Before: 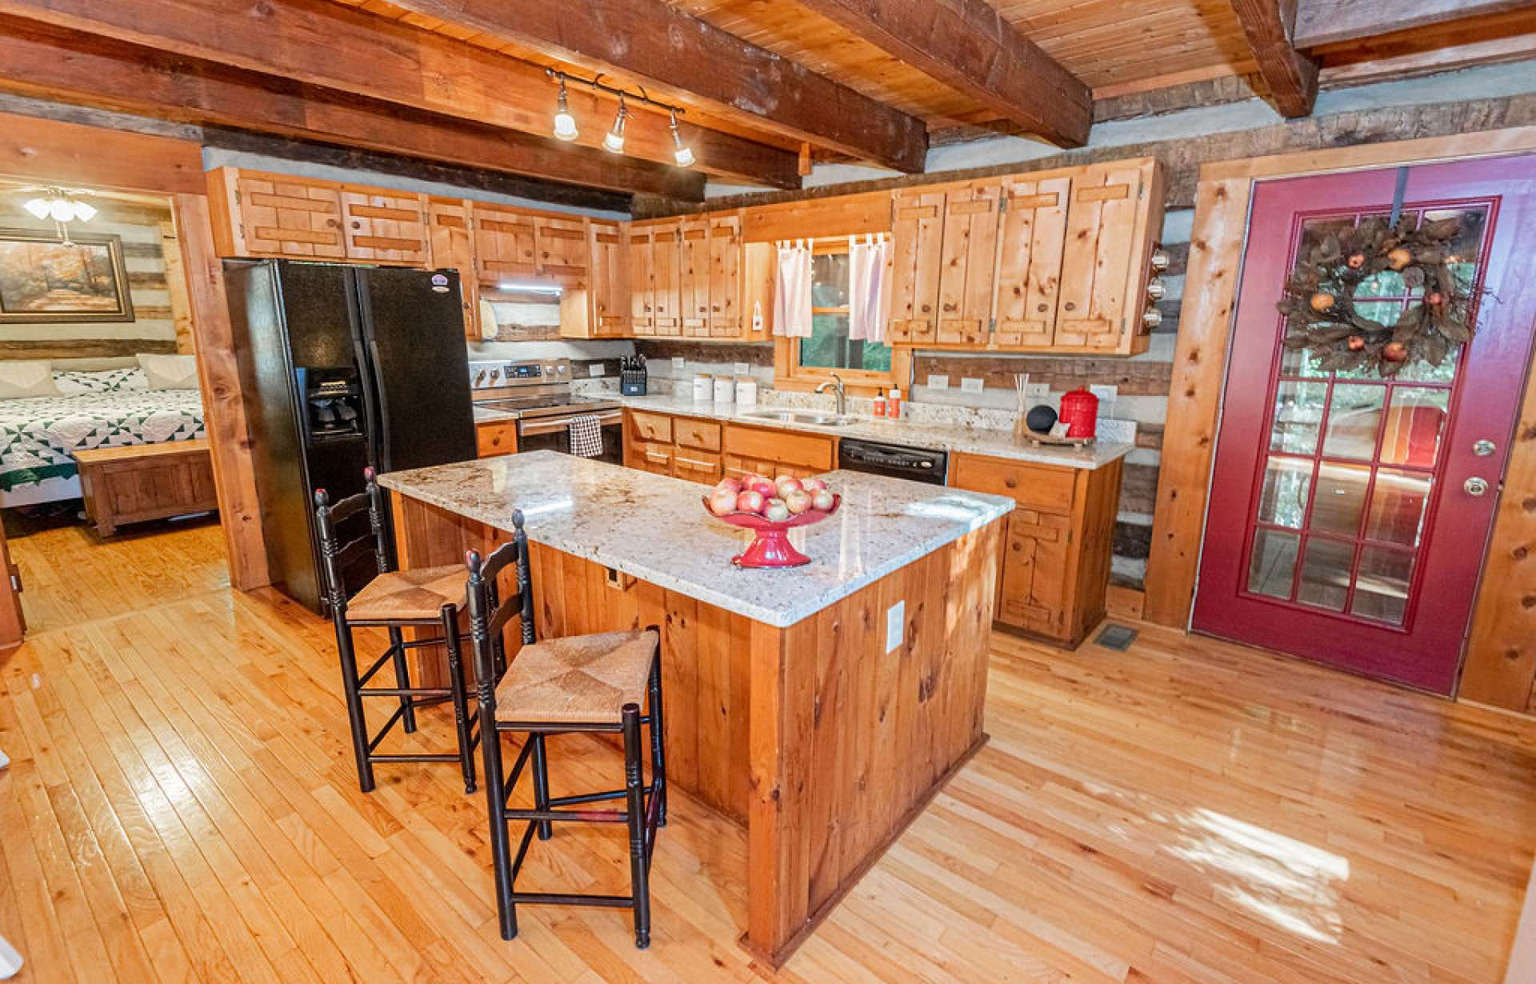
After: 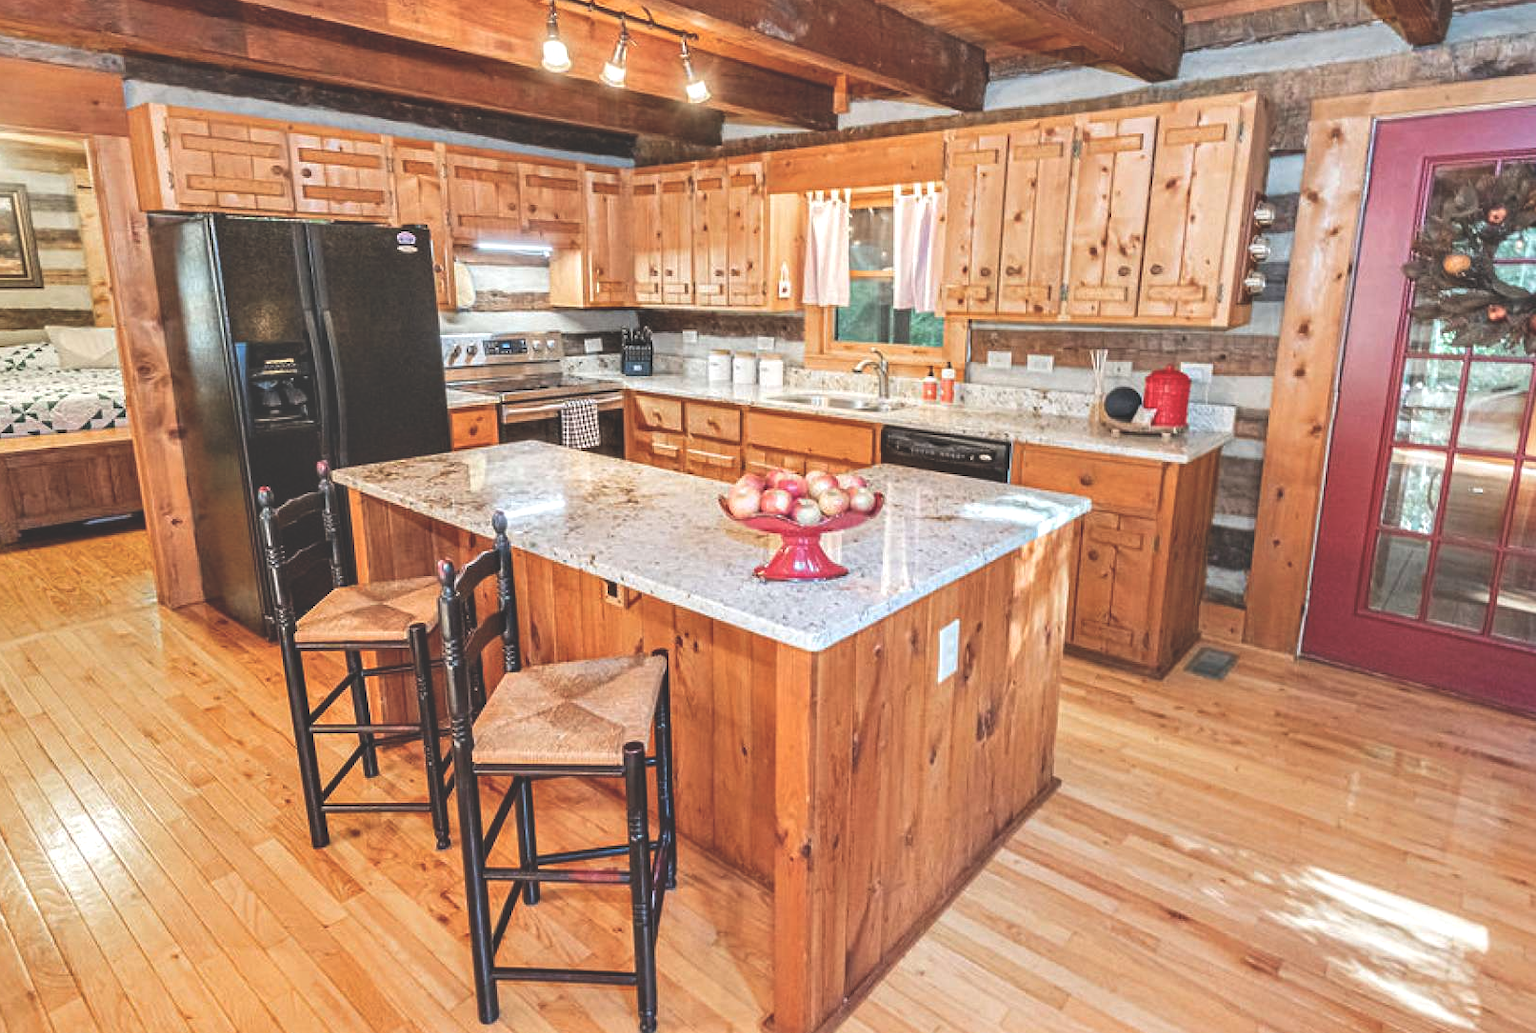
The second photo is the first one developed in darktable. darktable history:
crop: left 6.446%, top 8.188%, right 9.538%, bottom 3.548%
white balance: emerald 1
contrast equalizer: y [[0.535, 0.543, 0.548, 0.548, 0.542, 0.532], [0.5 ×6], [0.5 ×6], [0 ×6], [0 ×6]]
exposure: black level correction -0.041, exposure 0.064 EV, compensate highlight preservation false
